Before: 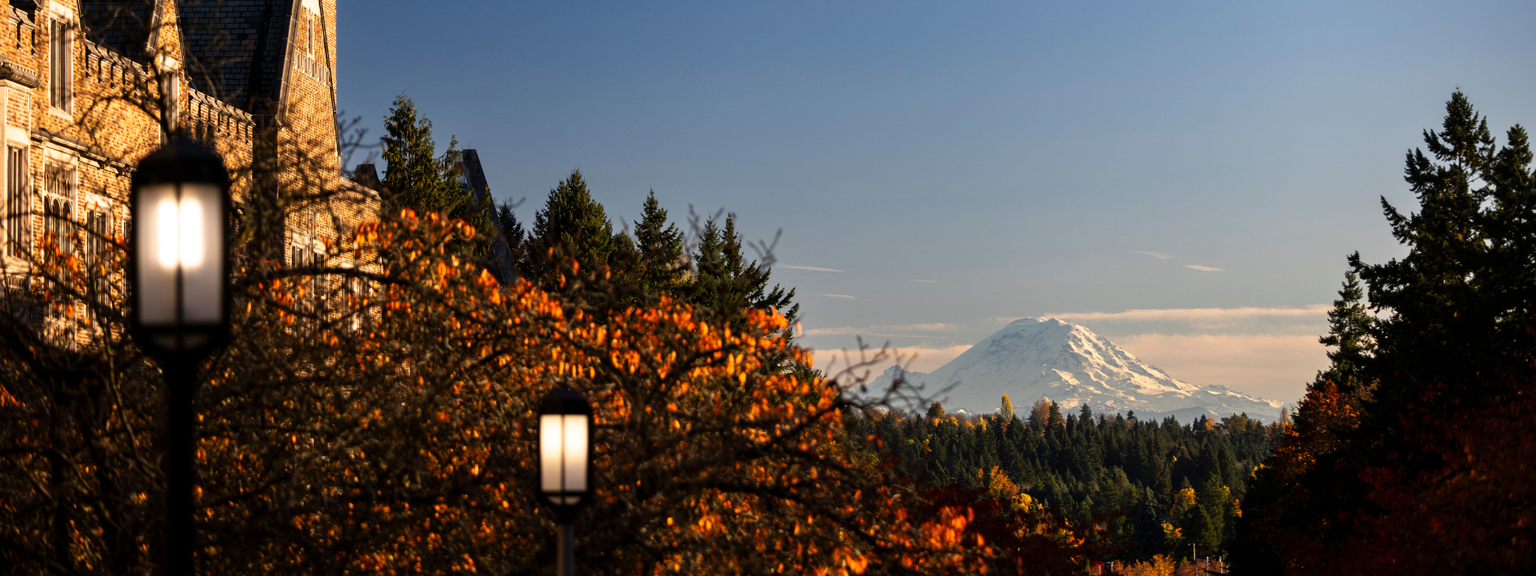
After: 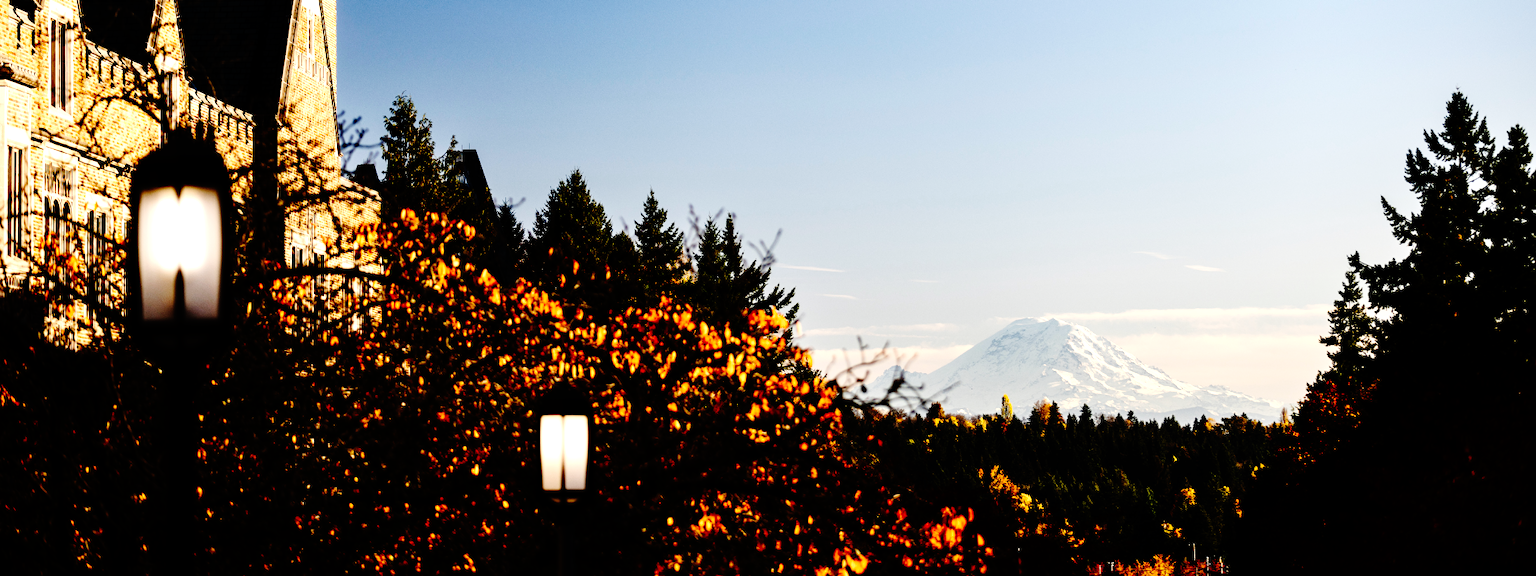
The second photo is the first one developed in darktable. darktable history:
tone equalizer: -8 EV -1.08 EV, -7 EV -1.01 EV, -6 EV -0.867 EV, -5 EV -0.578 EV, -3 EV 0.578 EV, -2 EV 0.867 EV, -1 EV 1.01 EV, +0 EV 1.08 EV, edges refinement/feathering 500, mask exposure compensation -1.57 EV, preserve details no
base curve: curves: ch0 [(0, 0) (0.036, 0.01) (0.123, 0.254) (0.258, 0.504) (0.507, 0.748) (1, 1)], preserve colors none
